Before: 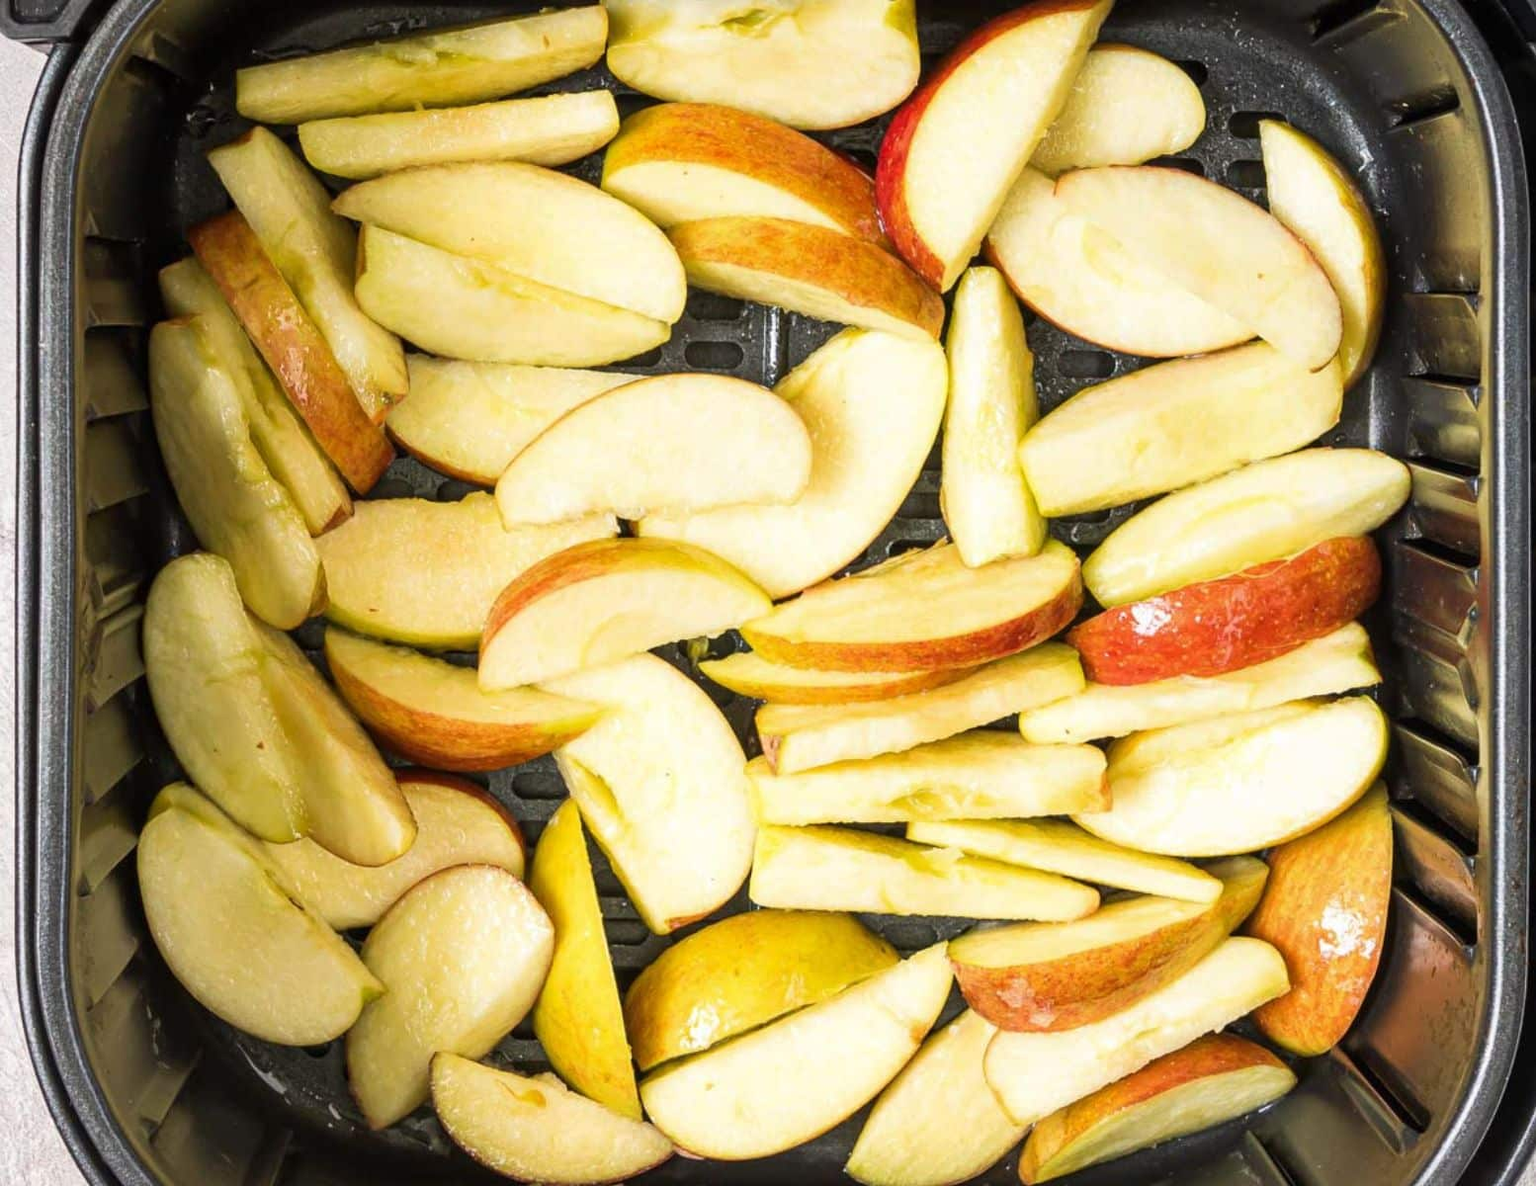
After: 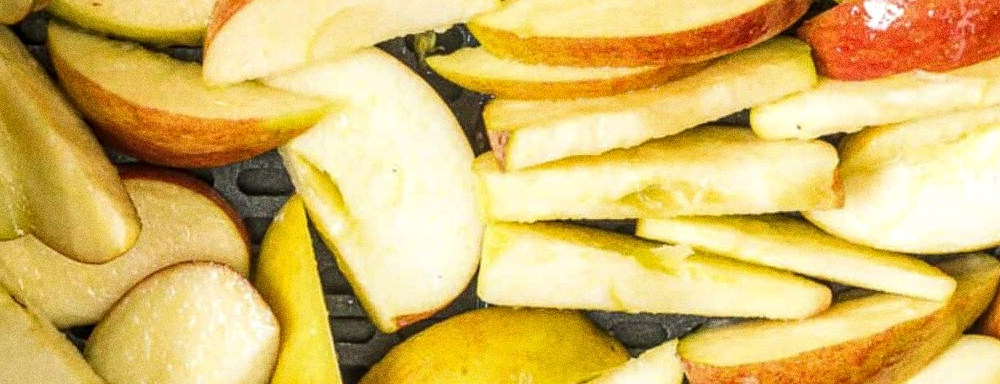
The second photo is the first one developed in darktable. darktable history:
grain: coarseness 0.09 ISO, strength 40%
crop: left 18.091%, top 51.13%, right 17.525%, bottom 16.85%
local contrast: on, module defaults
